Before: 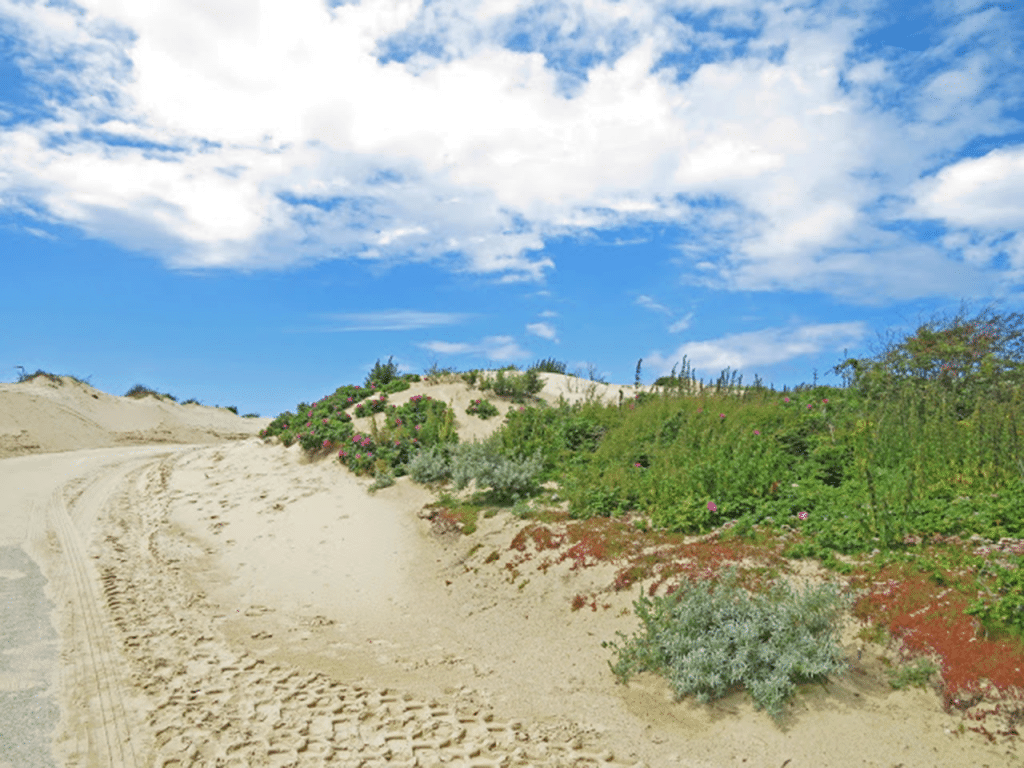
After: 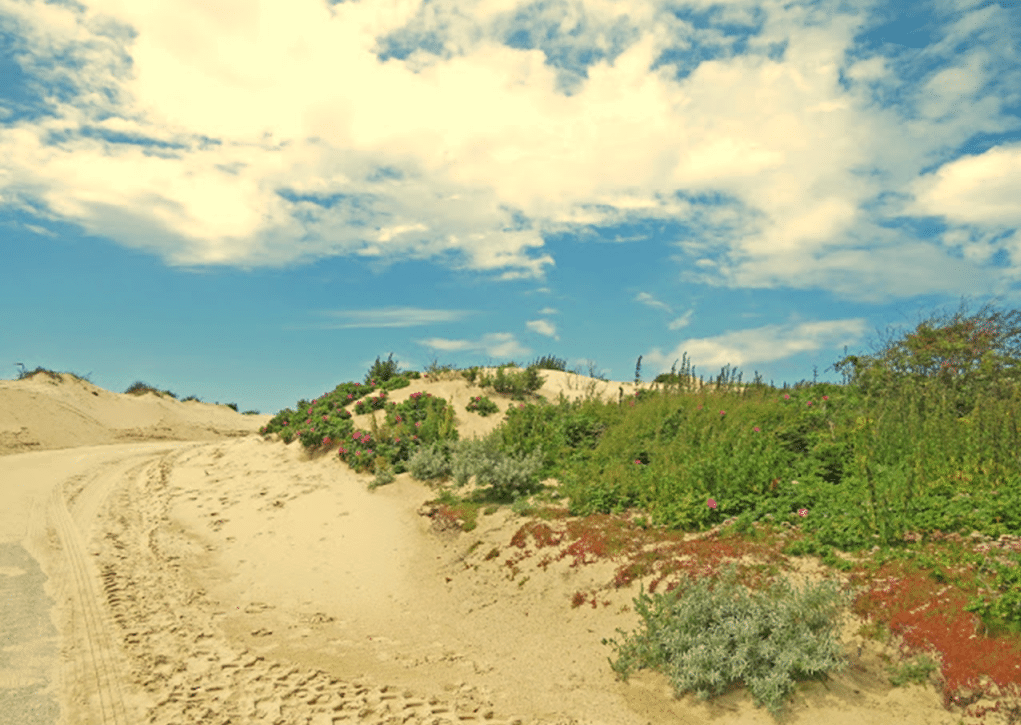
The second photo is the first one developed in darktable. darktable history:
white balance: red 1.08, blue 0.791
crop: top 0.448%, right 0.264%, bottom 5.045%
